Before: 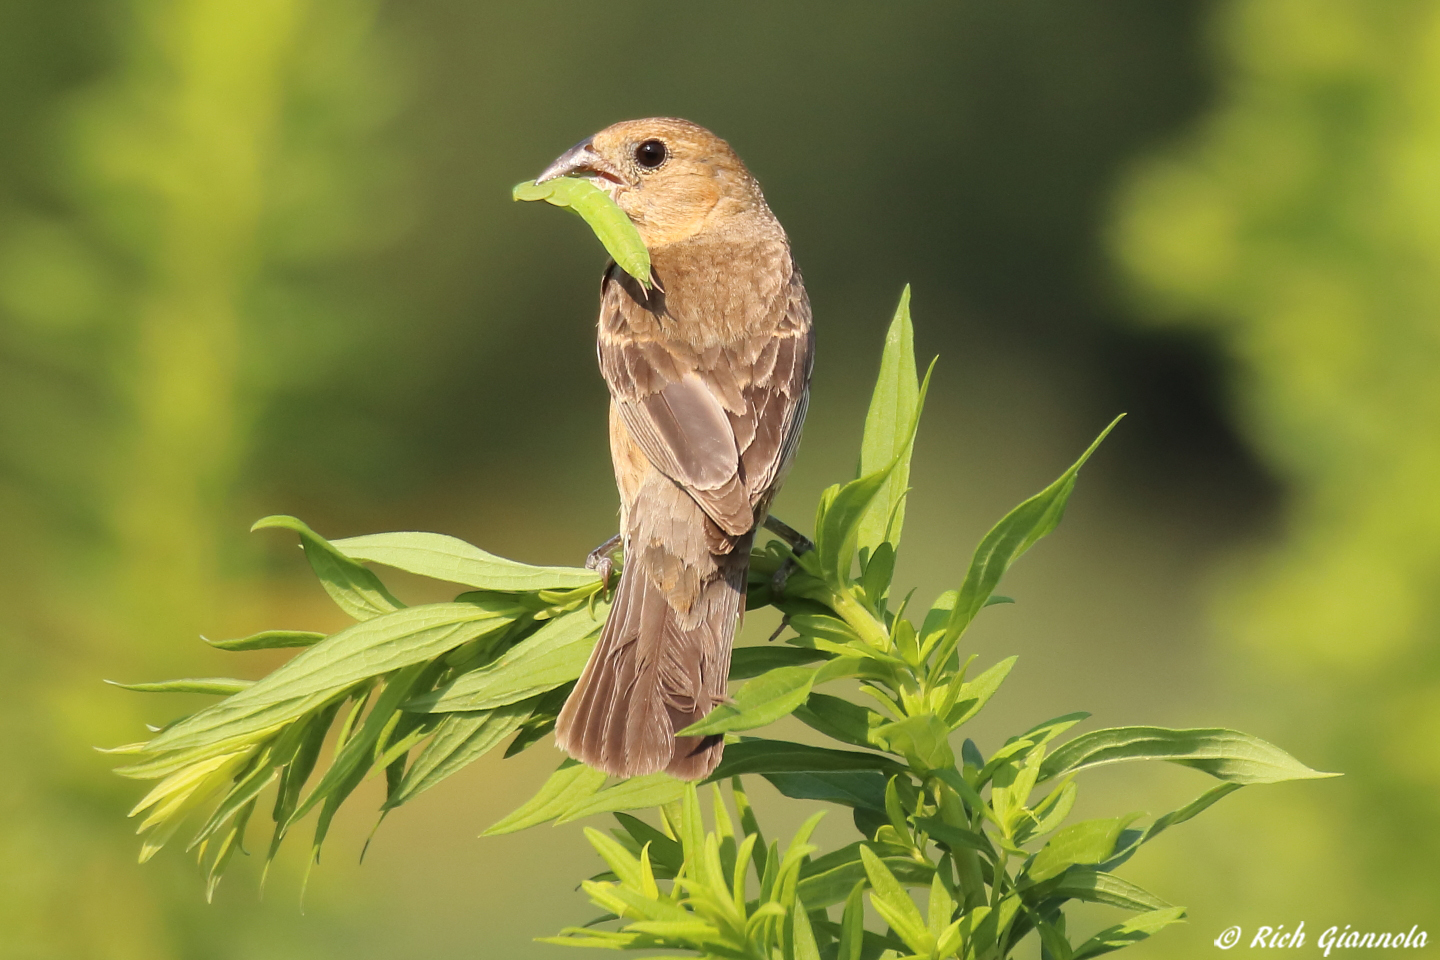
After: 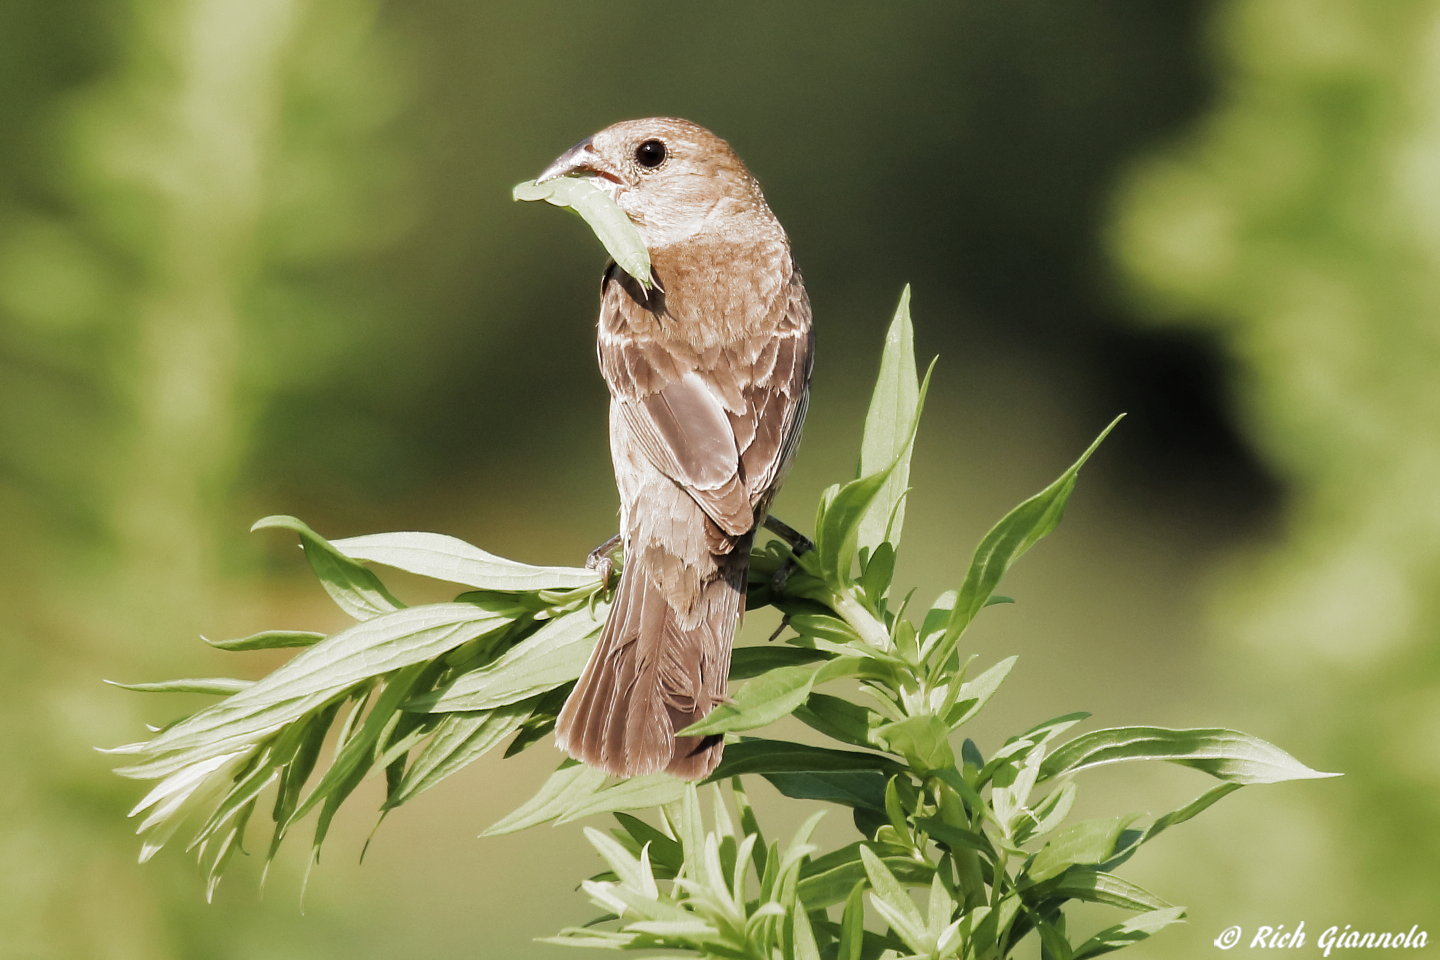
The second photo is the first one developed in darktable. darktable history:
filmic rgb: black relative exposure -8 EV, white relative exposure 2.34 EV, hardness 6.53, add noise in highlights 0.001, color science v3 (2019), use custom middle-gray values true, contrast in highlights soft
